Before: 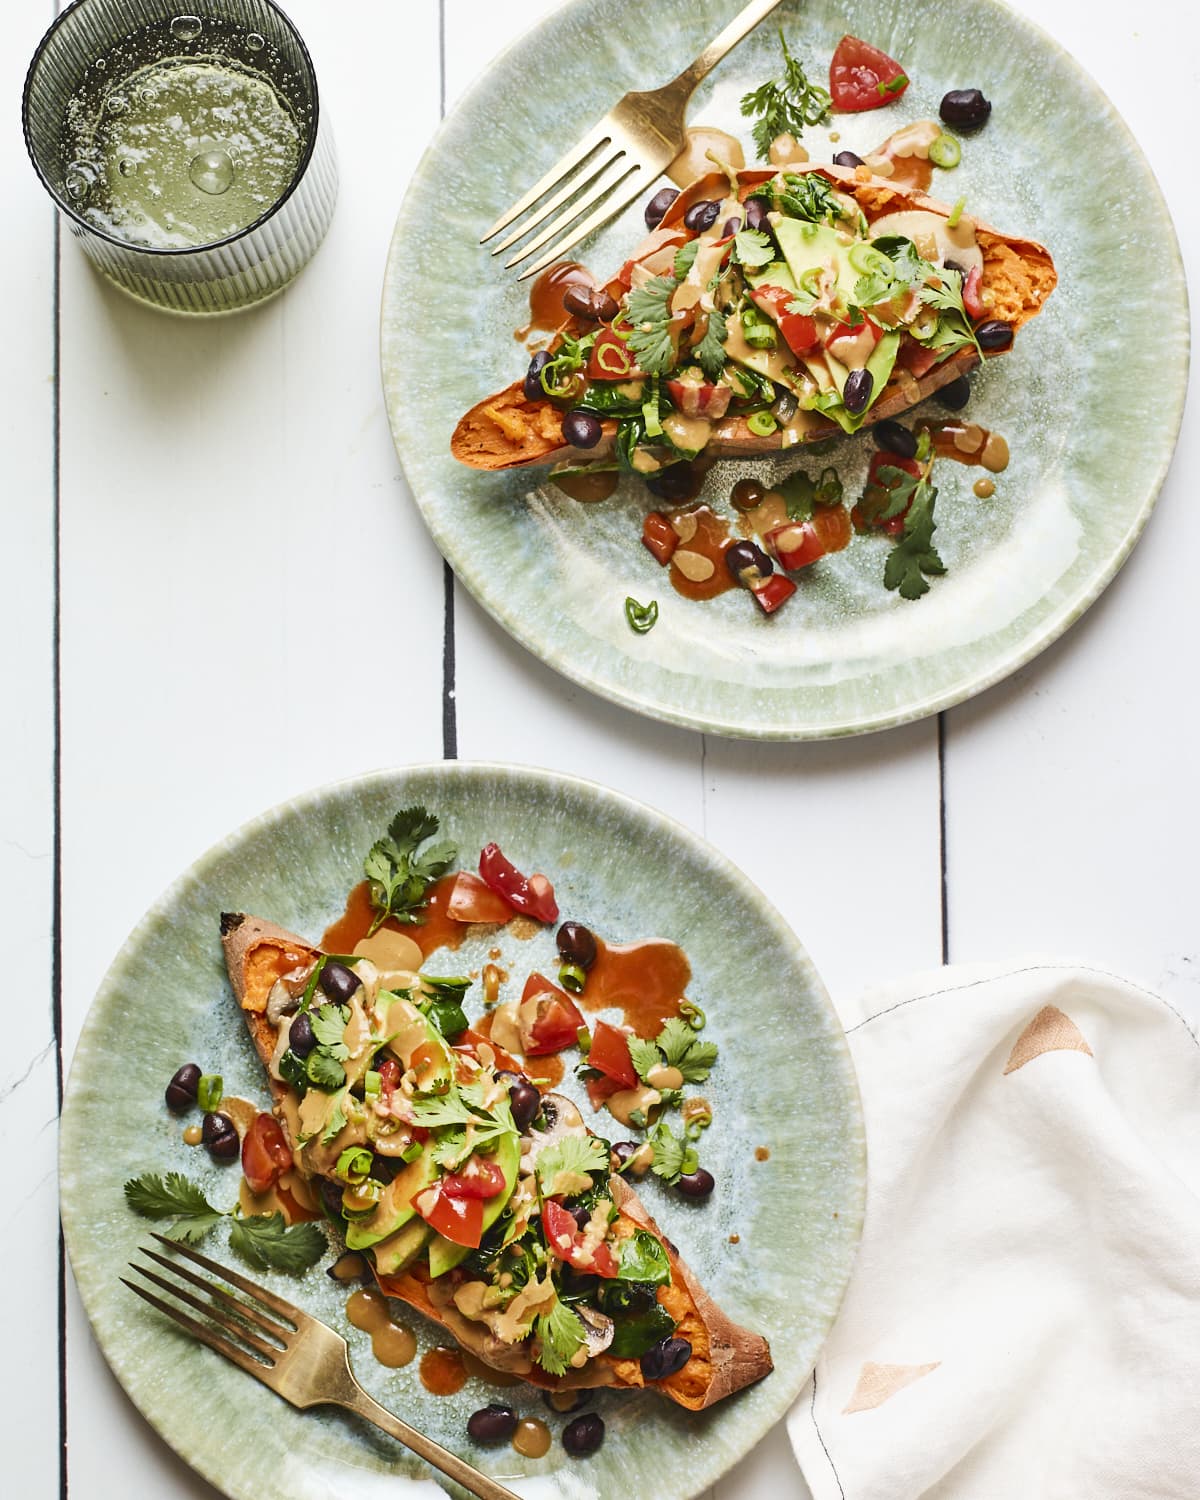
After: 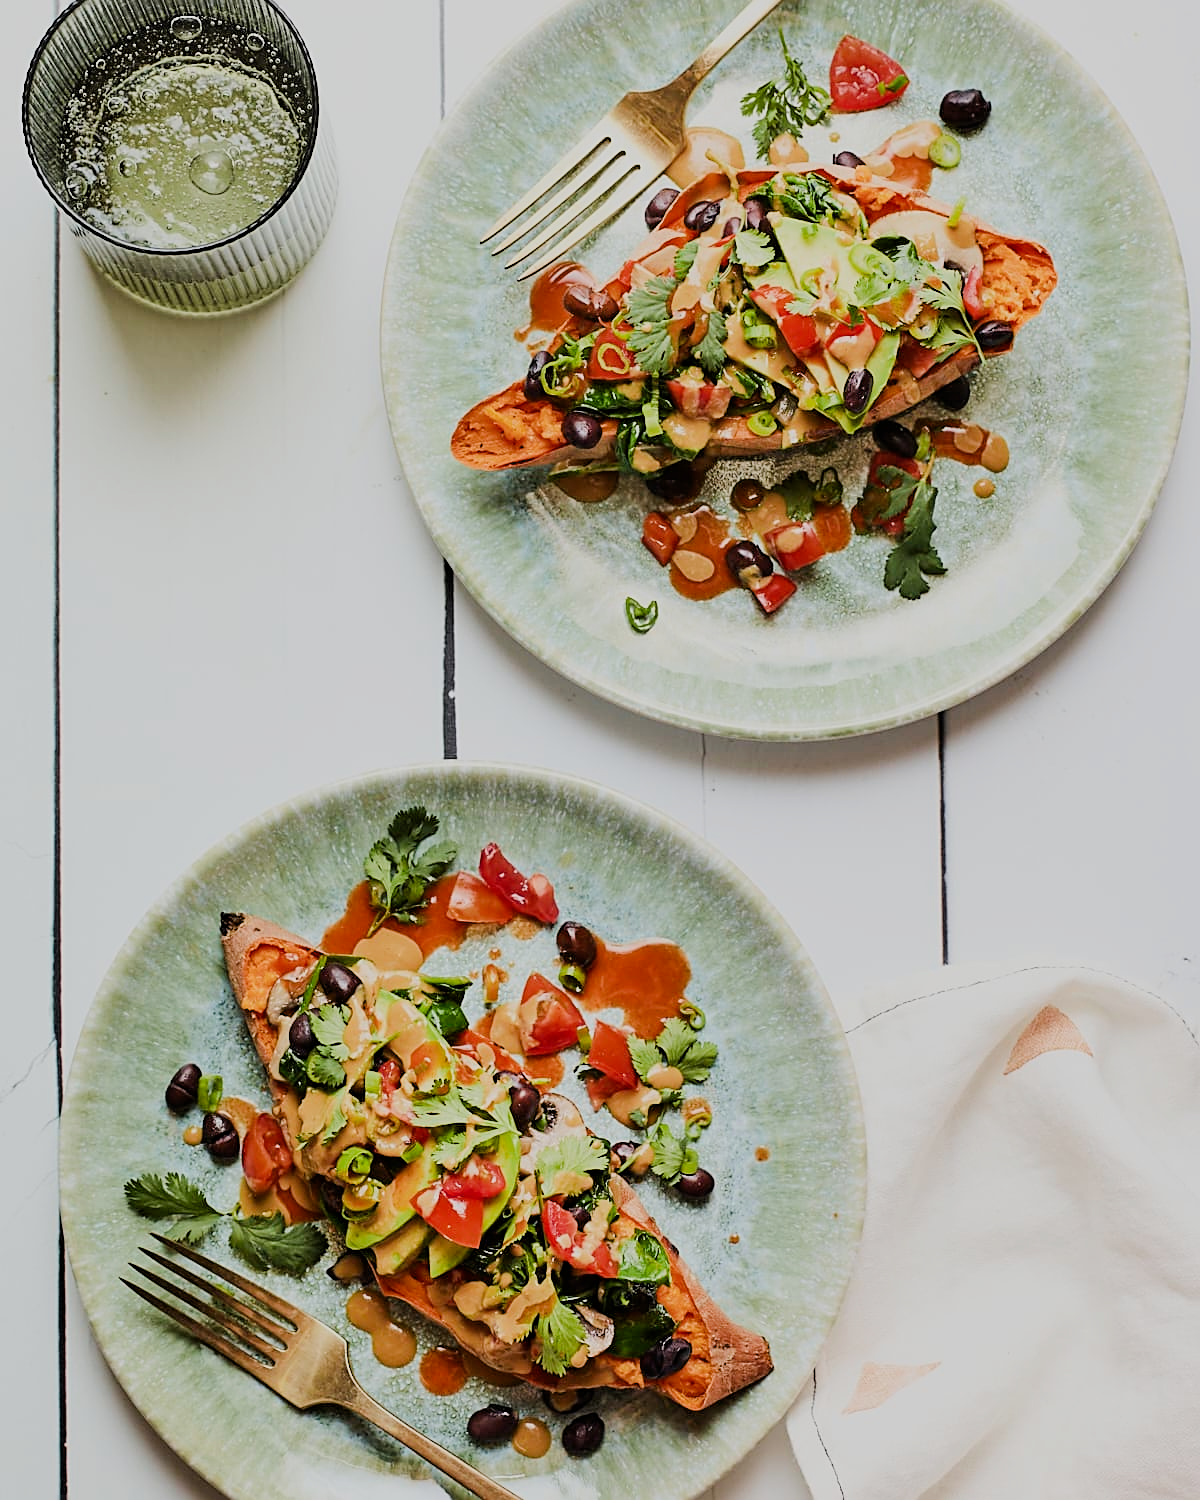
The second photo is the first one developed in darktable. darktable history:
sharpen: on, module defaults
filmic rgb: black relative exposure -7.4 EV, white relative exposure 5.05 EV, hardness 3.22
